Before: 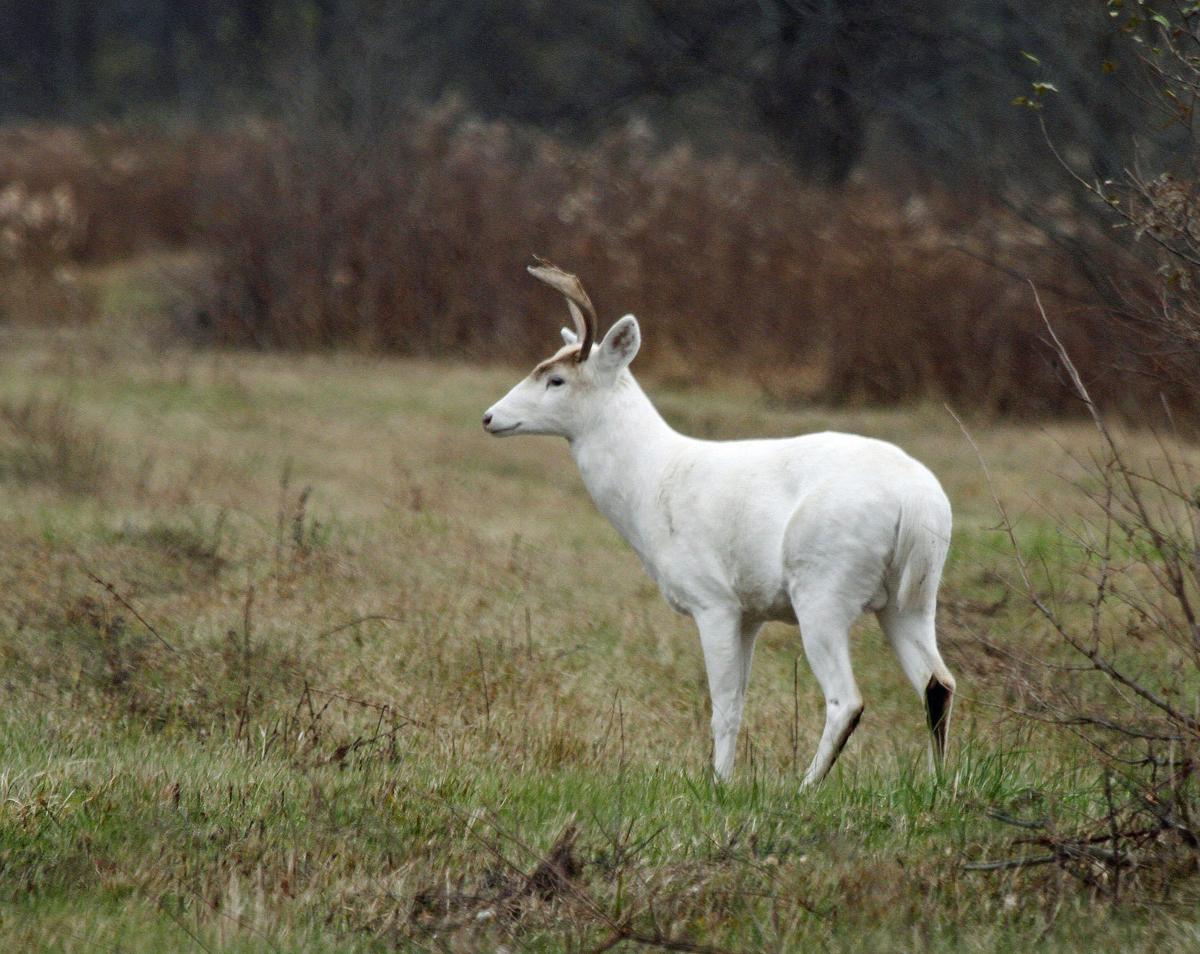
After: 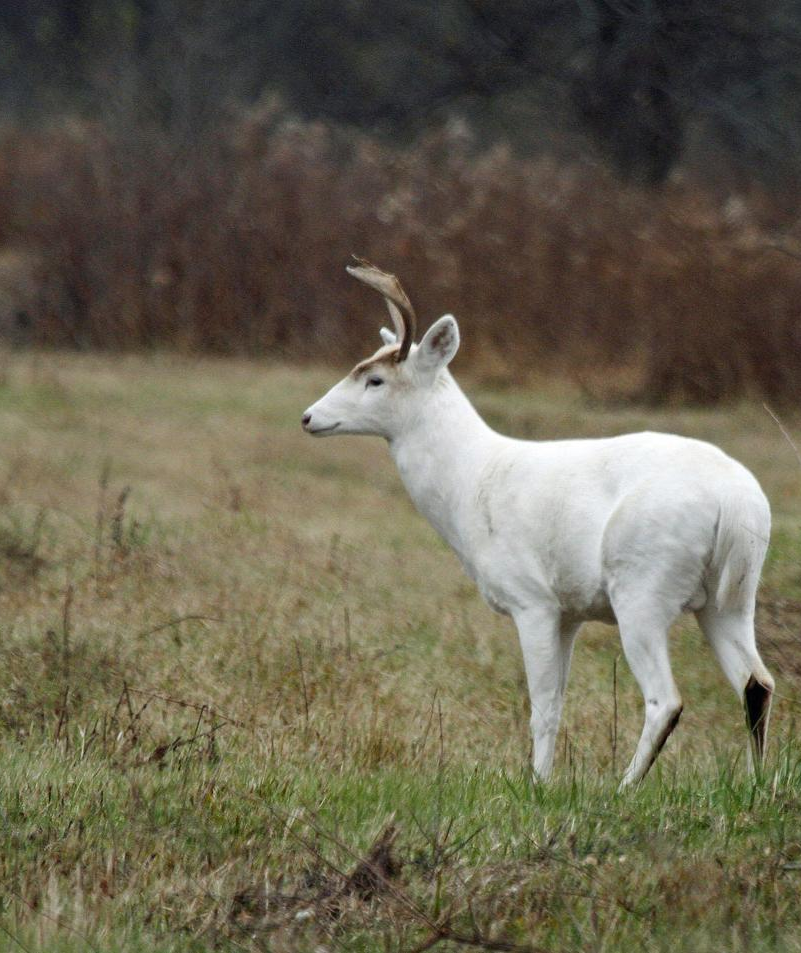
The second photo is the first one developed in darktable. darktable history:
crop and rotate: left 15.124%, right 18.116%
